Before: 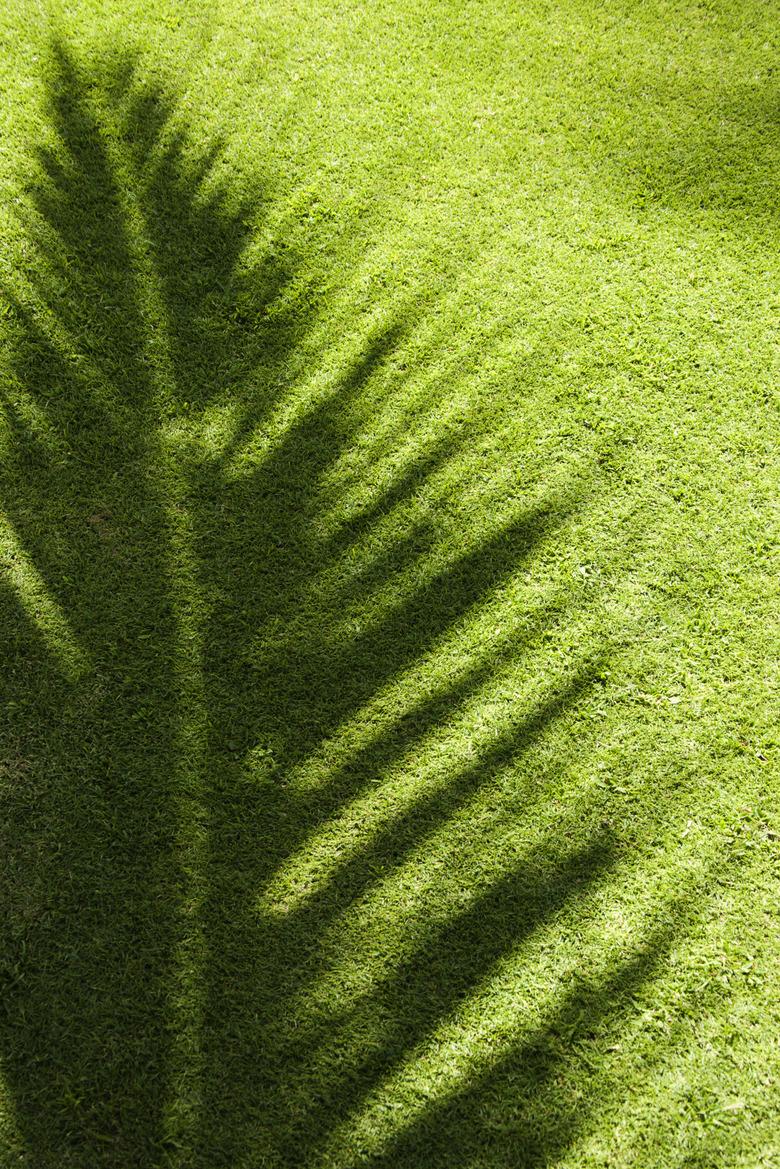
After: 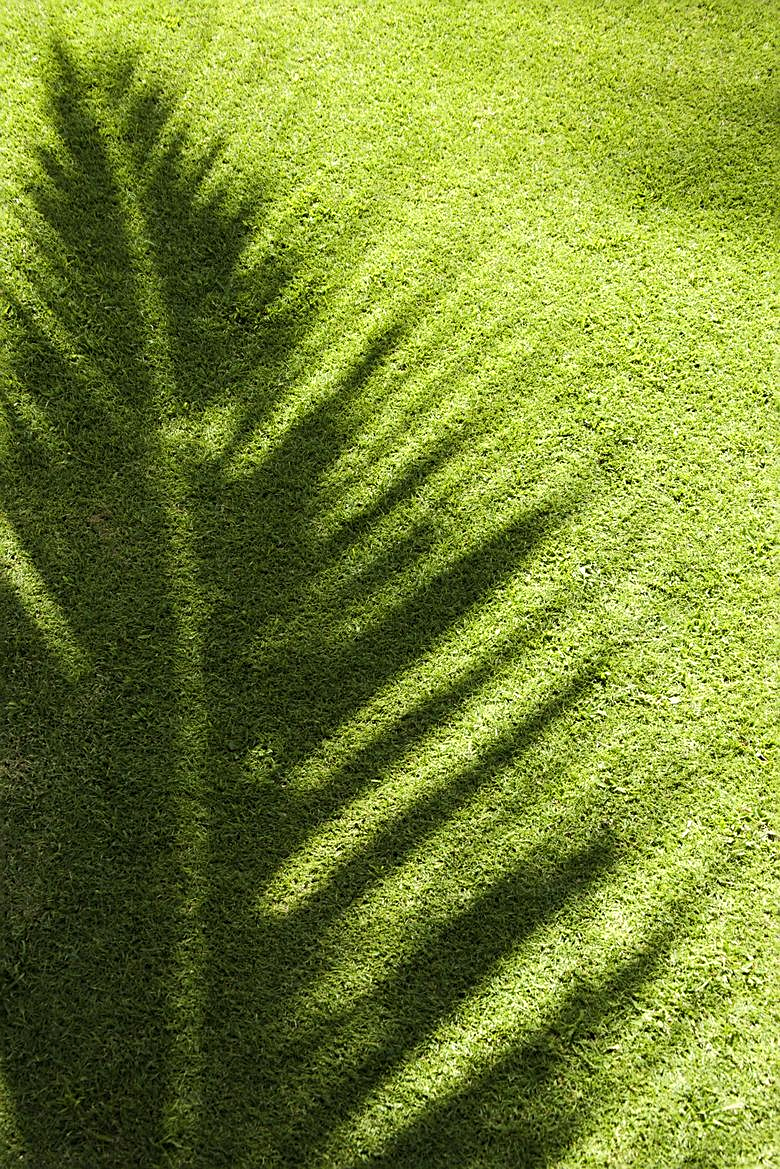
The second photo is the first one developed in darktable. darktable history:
exposure: exposure 0.126 EV, compensate exposure bias true, compensate highlight preservation false
sharpen: on, module defaults
